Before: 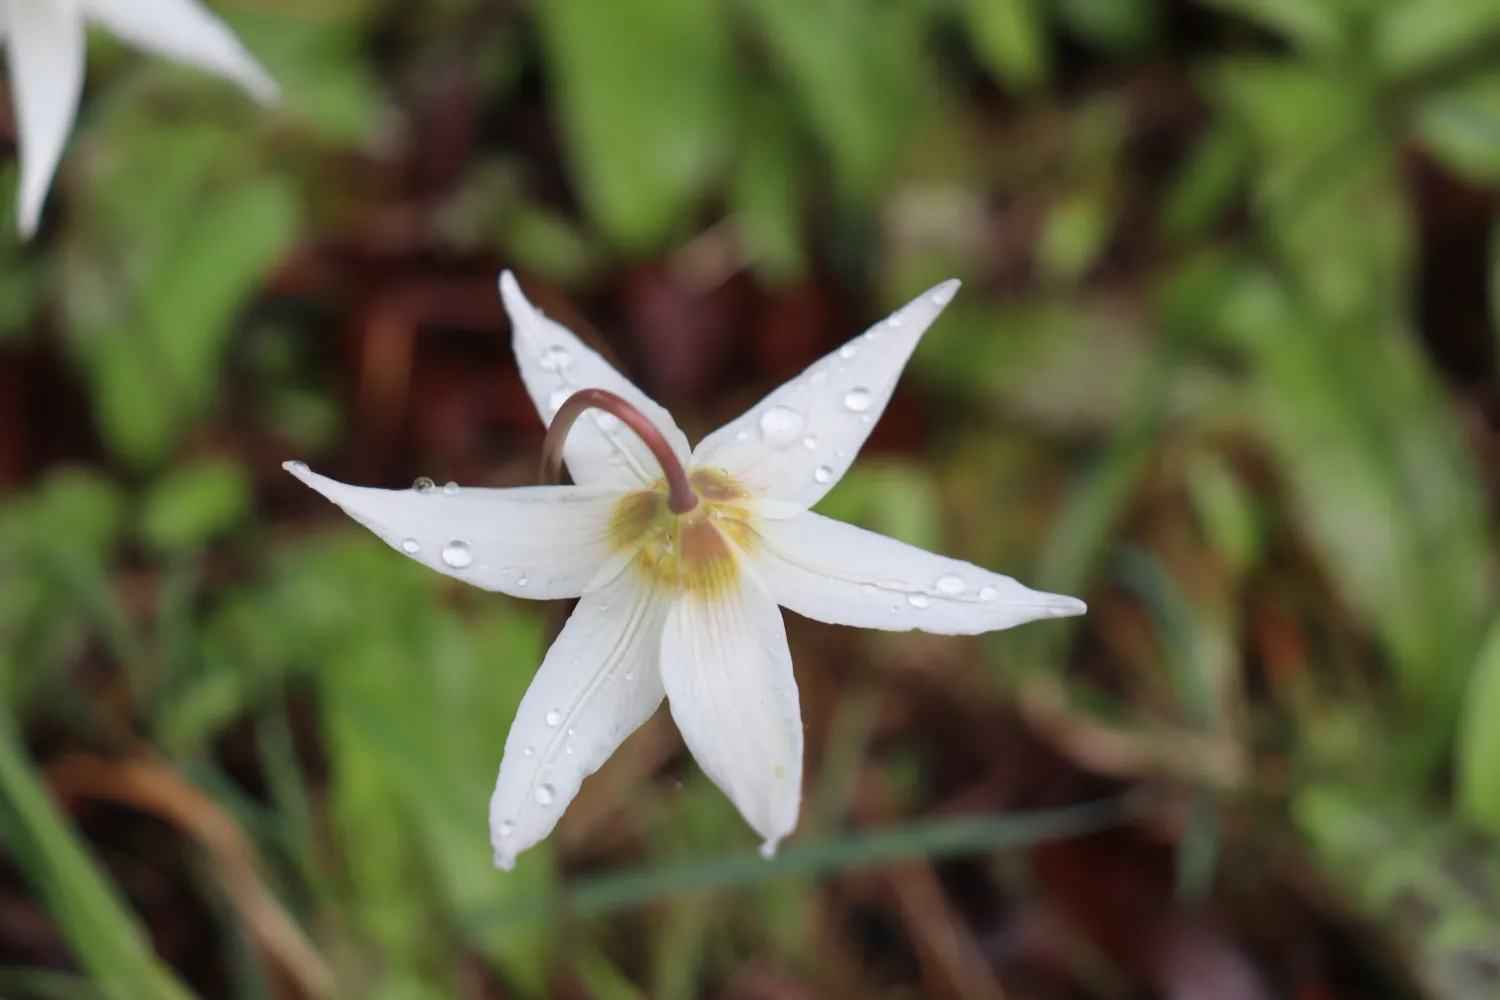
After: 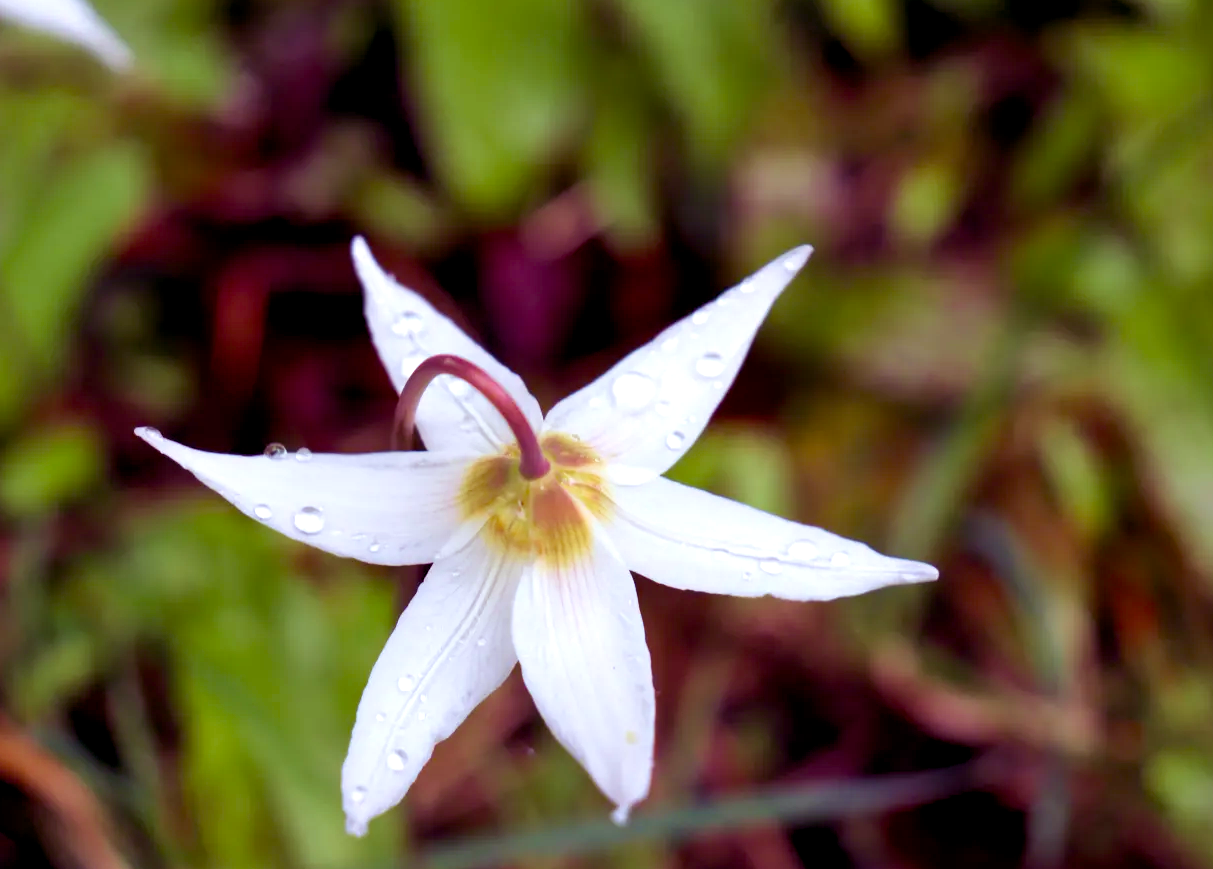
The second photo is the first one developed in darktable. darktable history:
color balance rgb: shadows lift › luminance -21.66%, shadows lift › chroma 8.98%, shadows lift › hue 283.37°, power › chroma 1.55%, power › hue 25.59°, highlights gain › luminance 6.08%, highlights gain › chroma 2.55%, highlights gain › hue 90°, global offset › luminance -0.87%, perceptual saturation grading › global saturation 27.49%, perceptual saturation grading › highlights -28.39%, perceptual saturation grading › mid-tones 15.22%, perceptual saturation grading › shadows 33.98%, perceptual brilliance grading › highlights 10%, perceptual brilliance grading › mid-tones 5%
color calibration: illuminant custom, x 0.373, y 0.388, temperature 4269.97 K
crop: left 9.929%, top 3.475%, right 9.188%, bottom 9.529%
velvia: on, module defaults
